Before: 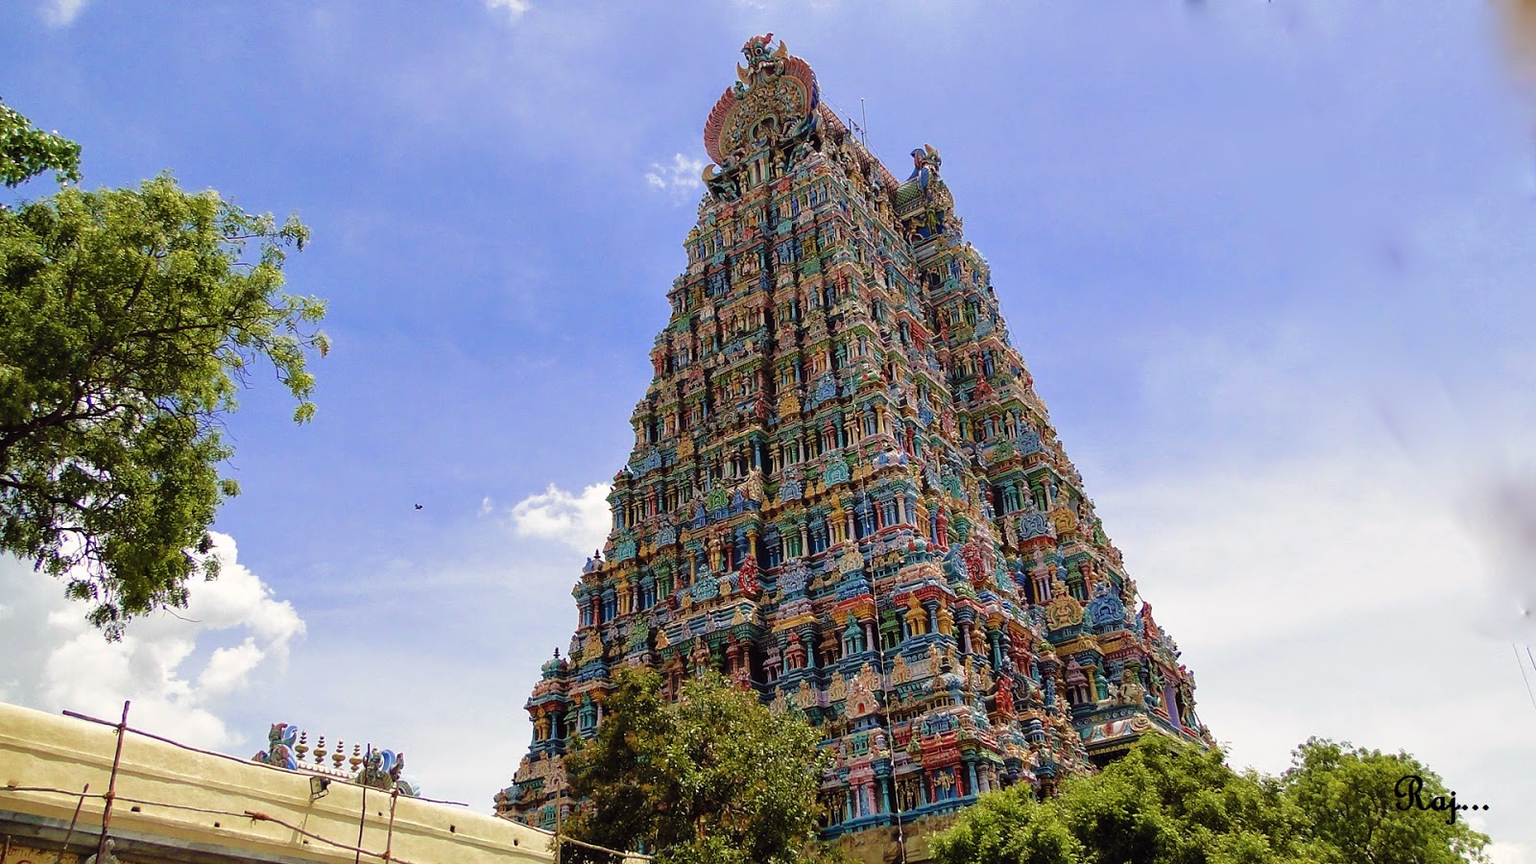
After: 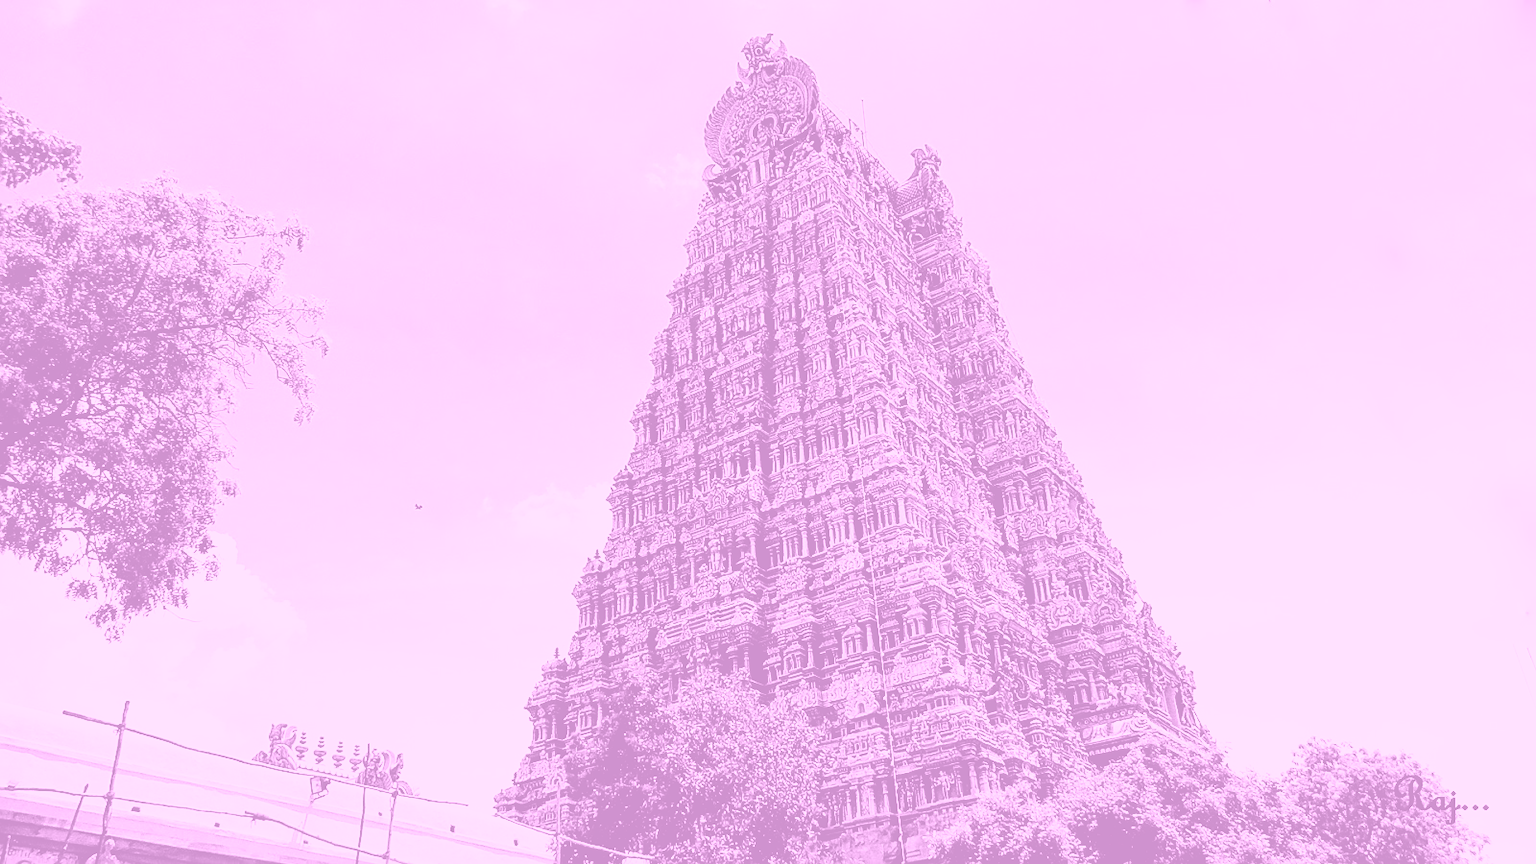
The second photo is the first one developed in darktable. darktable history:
exposure: exposure 0.081 EV, compensate highlight preservation false
sharpen: on, module defaults
tone curve: curves: ch0 [(0, 0.013) (0.198, 0.175) (0.512, 0.582) (0.625, 0.754) (0.81, 0.934) (1, 1)], color space Lab, linked channels, preserve colors none
colorize: hue 331.2°, saturation 69%, source mix 30.28%, lightness 69.02%, version 1
filmic rgb: black relative exposure -5 EV, hardness 2.88, contrast 1.3, highlights saturation mix -10%
